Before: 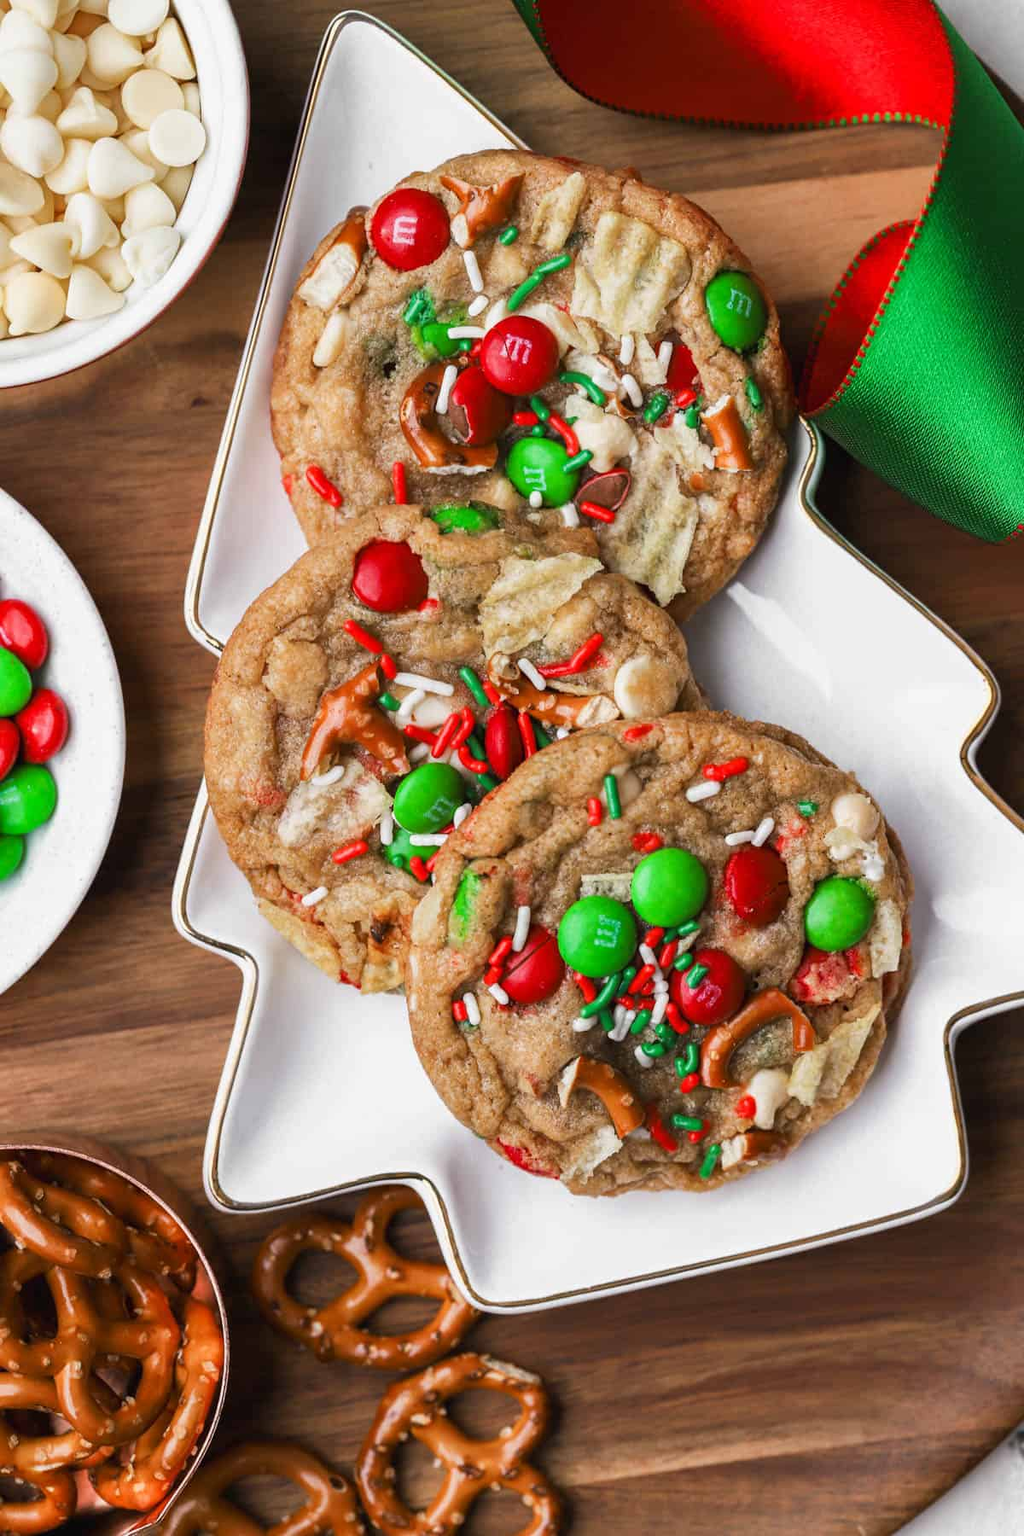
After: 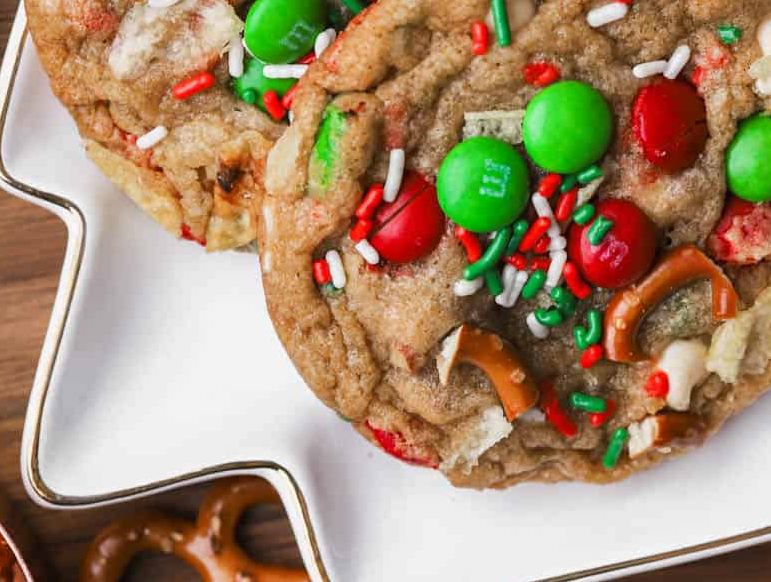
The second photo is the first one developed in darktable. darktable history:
crop: left 18.101%, top 50.767%, right 17.649%, bottom 16.845%
